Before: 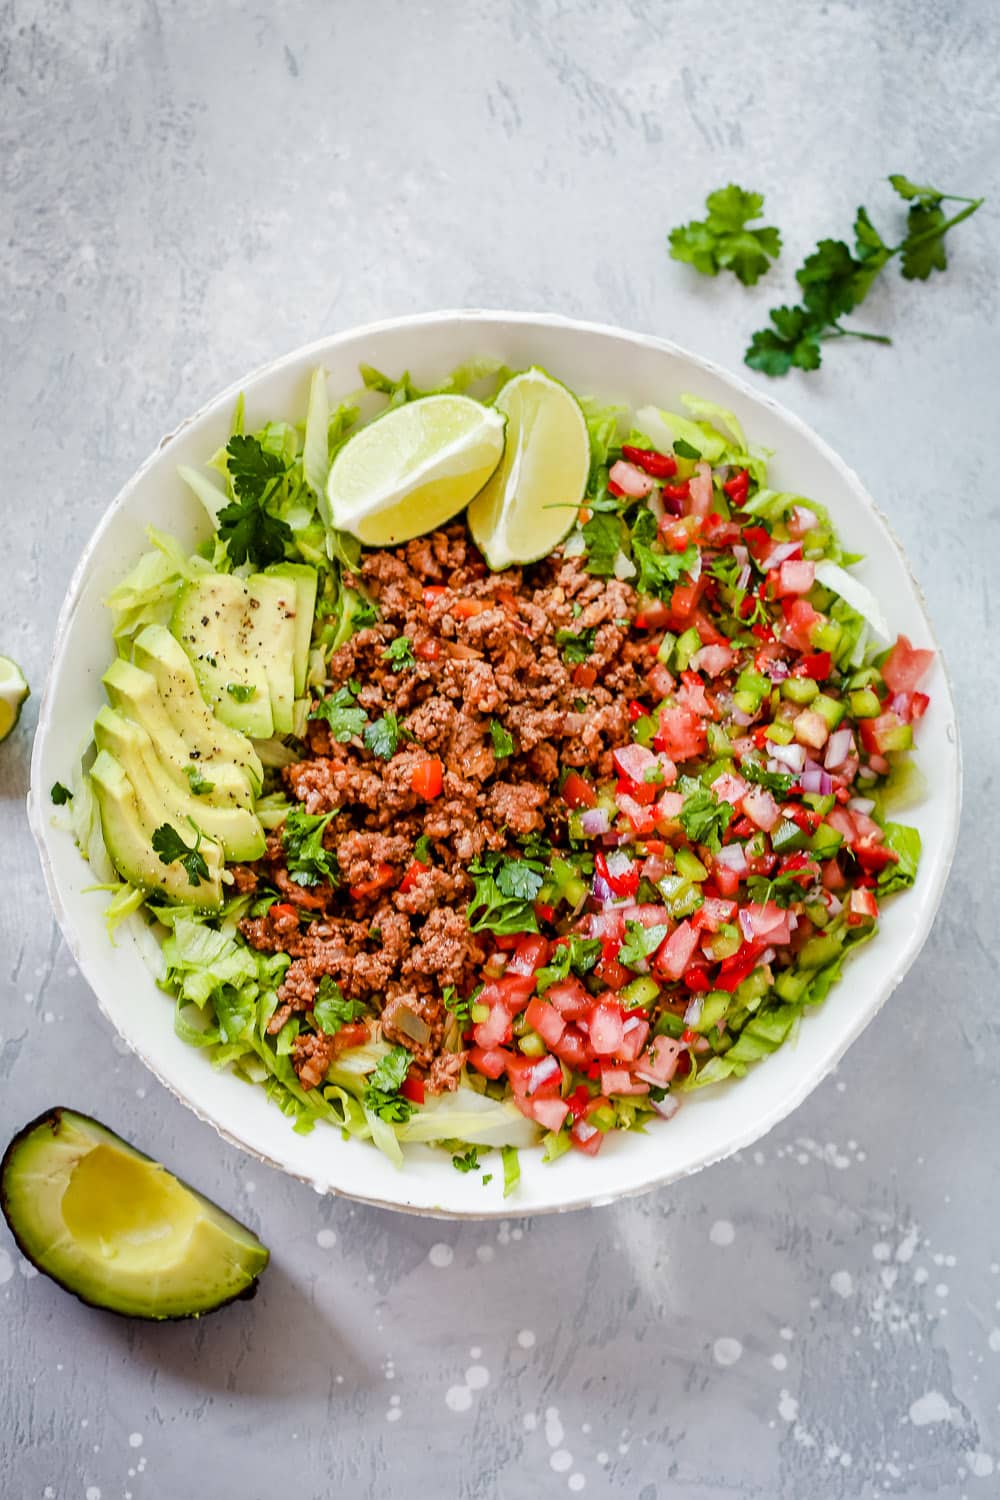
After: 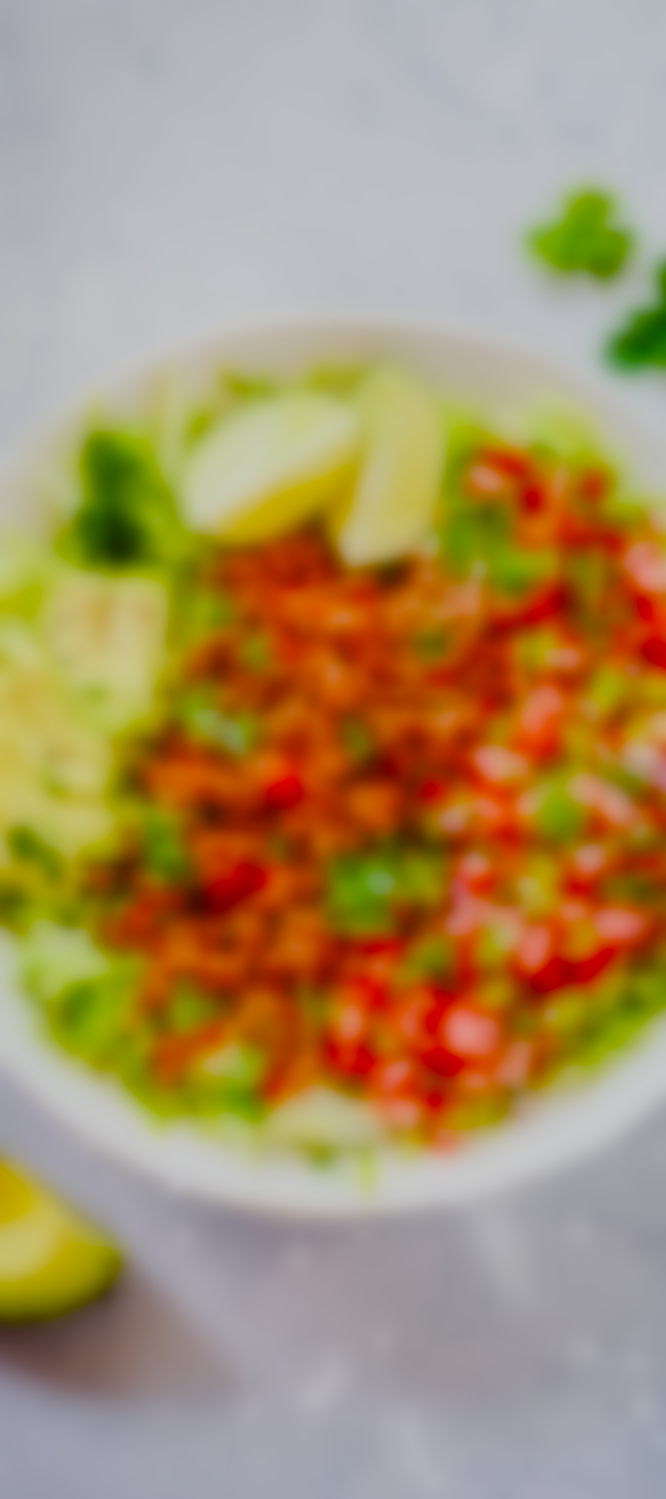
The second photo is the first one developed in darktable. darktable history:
filmic rgb: black relative exposure -8.79 EV, white relative exposure 4.98 EV, threshold 6 EV, target black luminance 0%, hardness 3.77, latitude 66.34%, contrast 0.822, highlights saturation mix 10%, shadows ↔ highlights balance 20%, add noise in highlights 0.1, color science v4 (2020), iterations of high-quality reconstruction 0, type of noise poissonian, enable highlight reconstruction true
lowpass: on, module defaults
crop and rotate: left 14.436%, right 18.898%
color balance rgb: linear chroma grading › shadows 32%, linear chroma grading › global chroma -2%, linear chroma grading › mid-tones 4%, perceptual saturation grading › global saturation -2%, perceptual saturation grading › highlights -8%, perceptual saturation grading › mid-tones 8%, perceptual saturation grading › shadows 4%, perceptual brilliance grading › highlights 8%, perceptual brilliance grading › mid-tones 4%, perceptual brilliance grading › shadows 2%, global vibrance 16%, saturation formula JzAzBz (2021)
